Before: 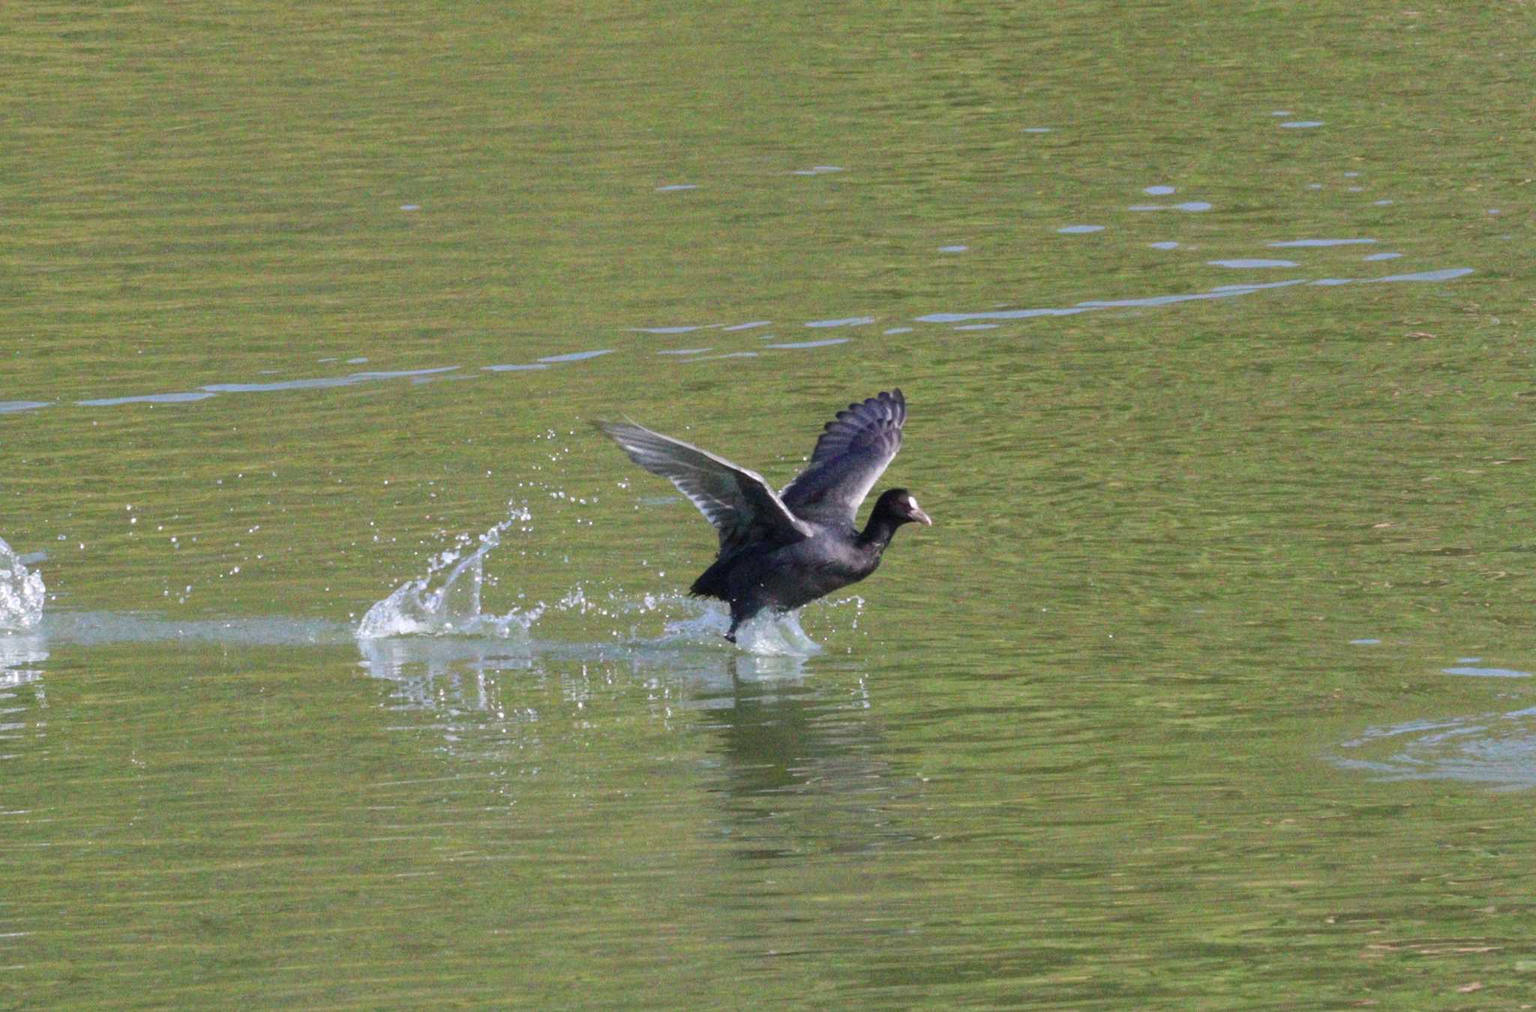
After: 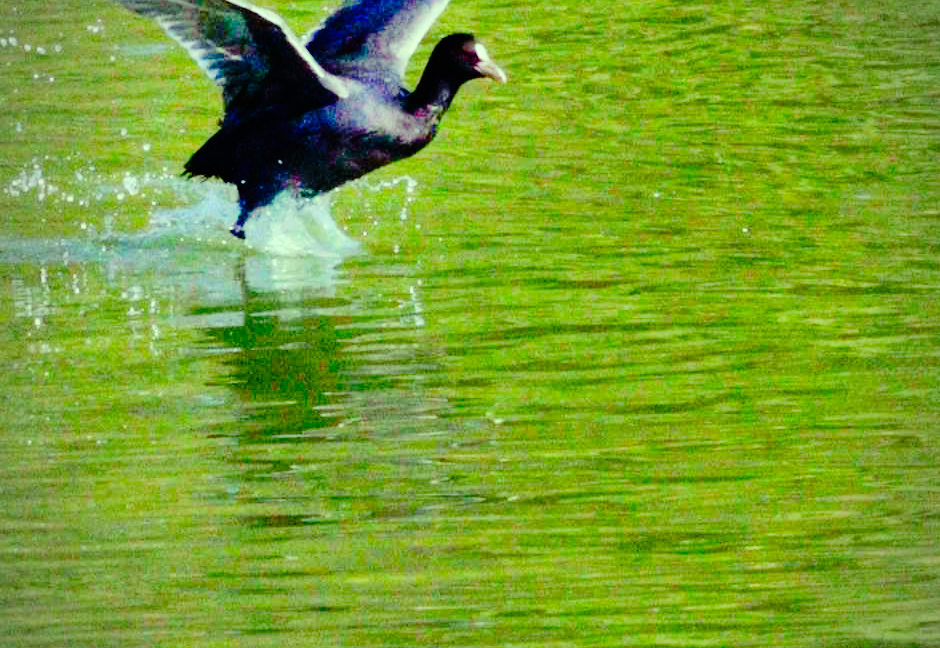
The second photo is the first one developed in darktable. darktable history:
vignetting: fall-off radius 60.35%
crop: left 35.978%, top 45.859%, right 18.085%, bottom 6.1%
base curve: curves: ch0 [(0, 0) (0.036, 0.01) (0.123, 0.254) (0.258, 0.504) (0.507, 0.748) (1, 1)], preserve colors none
exposure: exposure 0.125 EV, compensate highlight preservation false
shadows and highlights: shadows 30.58, highlights -62.84, soften with gaussian
color correction: highlights a* -11.16, highlights b* 9.89, saturation 1.71
